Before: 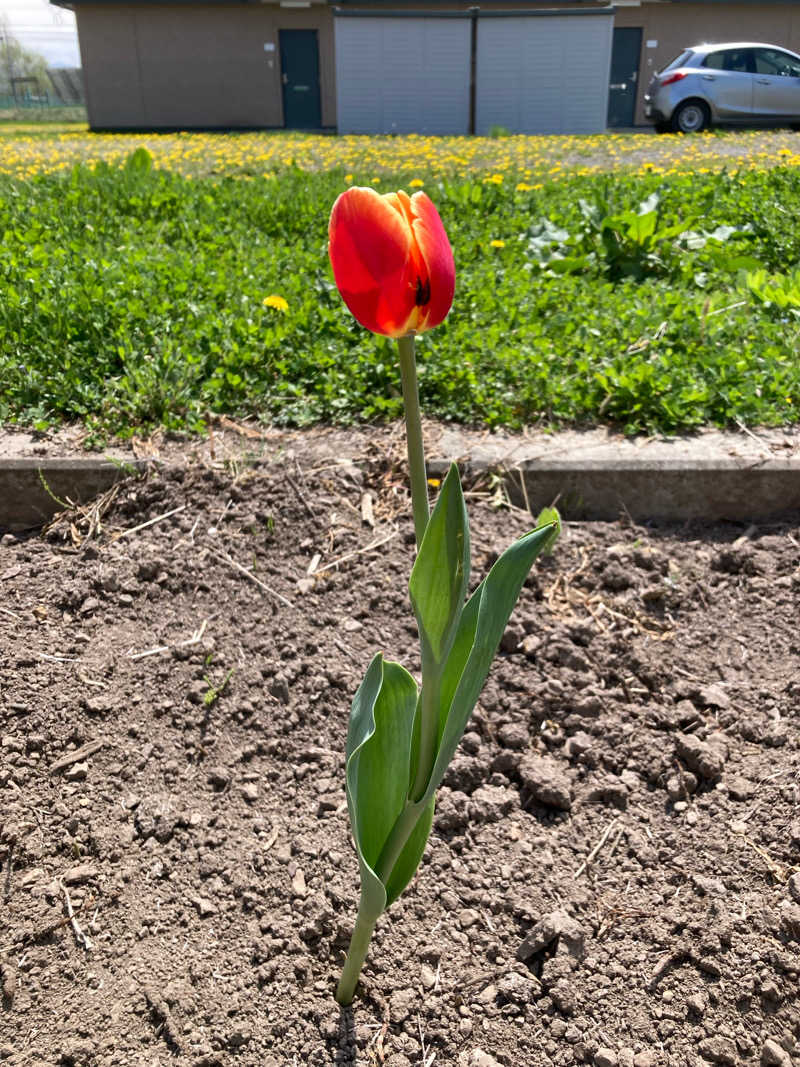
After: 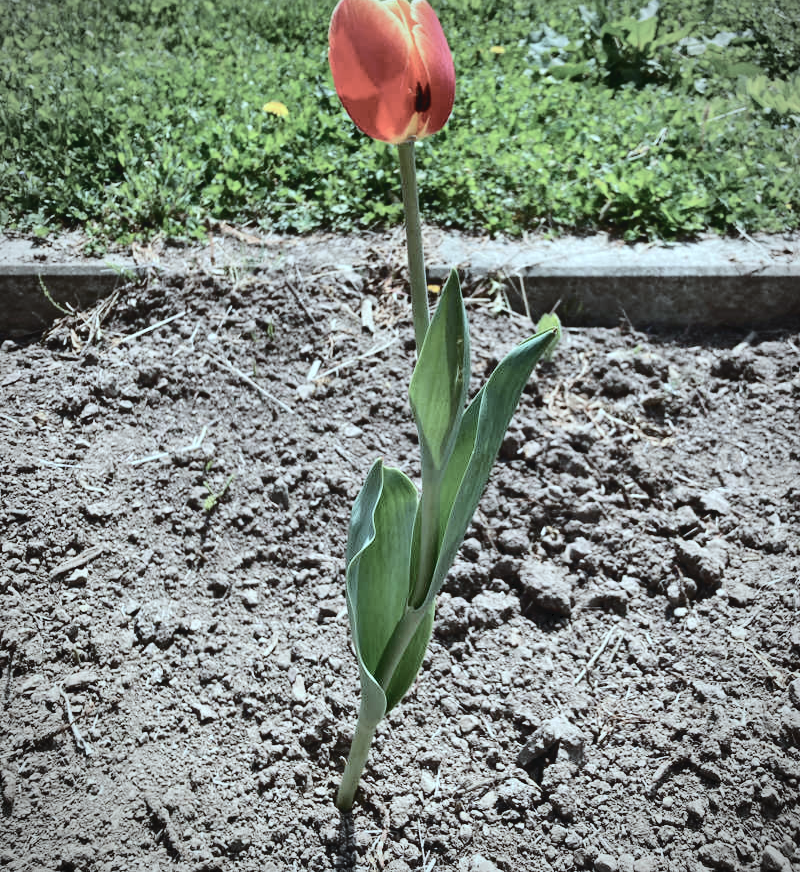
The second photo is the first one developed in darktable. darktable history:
crop and rotate: top 18.218%
color correction: highlights a* -12.77, highlights b* -17.74, saturation 0.715
color balance rgb: perceptual saturation grading › global saturation -11.721%, global vibrance 20%
exposure: compensate highlight preservation false
shadows and highlights: shadows 58.23, soften with gaussian
vignetting: fall-off start 81.33%, fall-off radius 62%, automatic ratio true, width/height ratio 1.421
tone curve: curves: ch0 [(0, 0) (0.003, 0.049) (0.011, 0.052) (0.025, 0.057) (0.044, 0.069) (0.069, 0.076) (0.1, 0.09) (0.136, 0.111) (0.177, 0.15) (0.224, 0.197) (0.277, 0.267) (0.335, 0.366) (0.399, 0.477) (0.468, 0.561) (0.543, 0.651) (0.623, 0.733) (0.709, 0.804) (0.801, 0.869) (0.898, 0.924) (1, 1)], color space Lab, independent channels, preserve colors none
